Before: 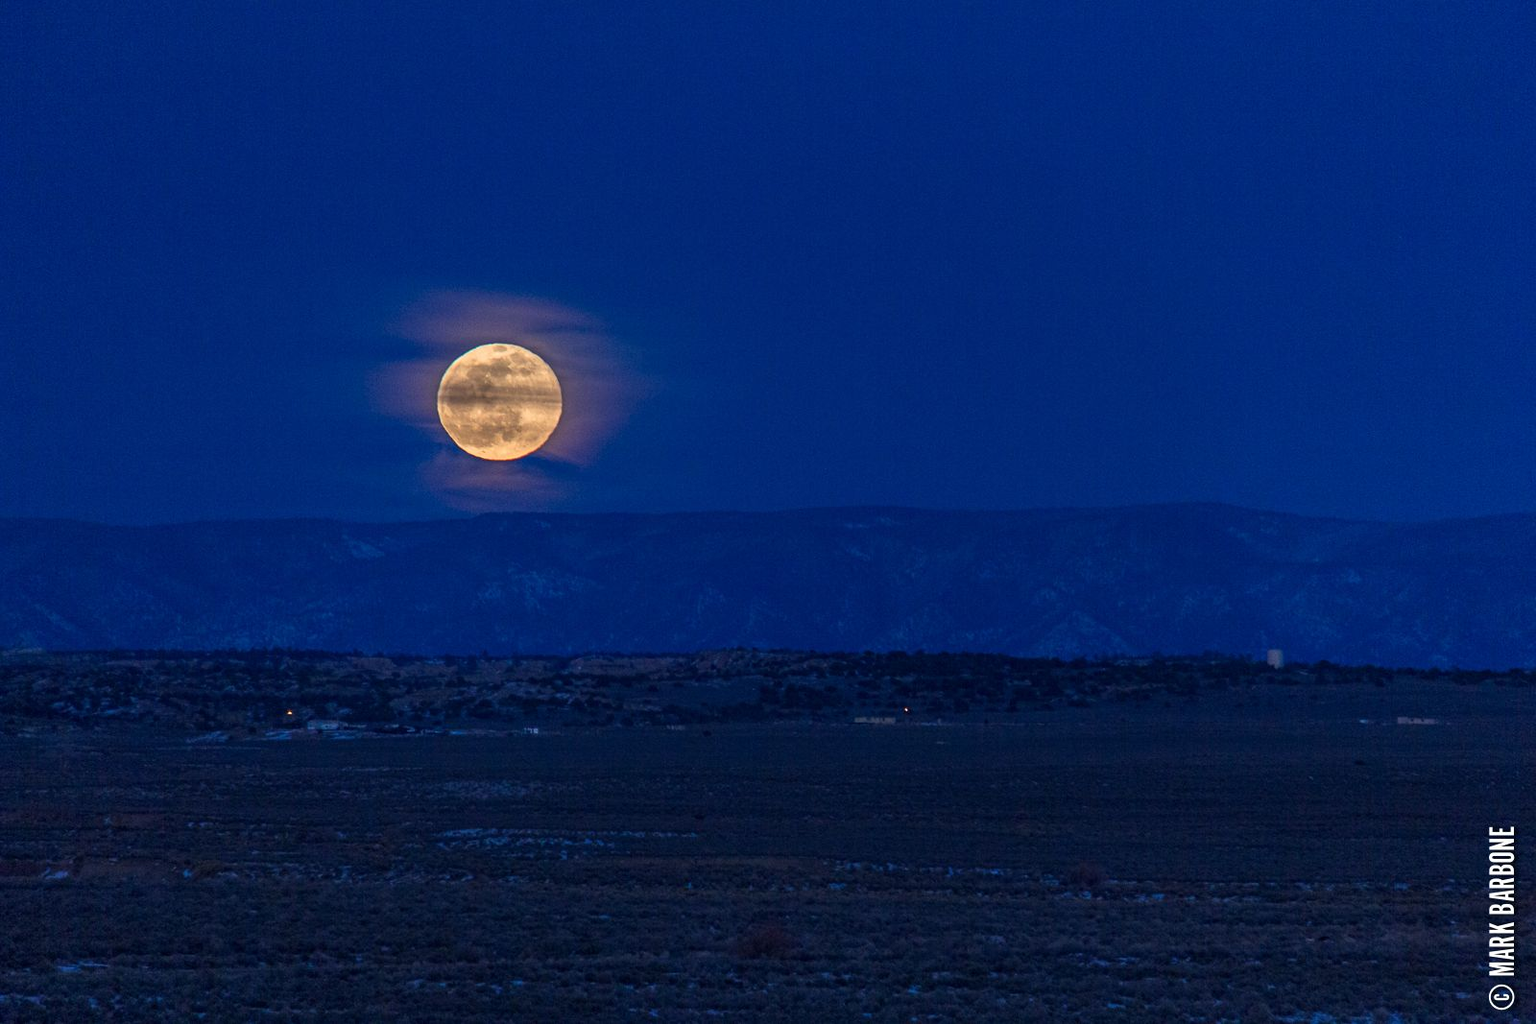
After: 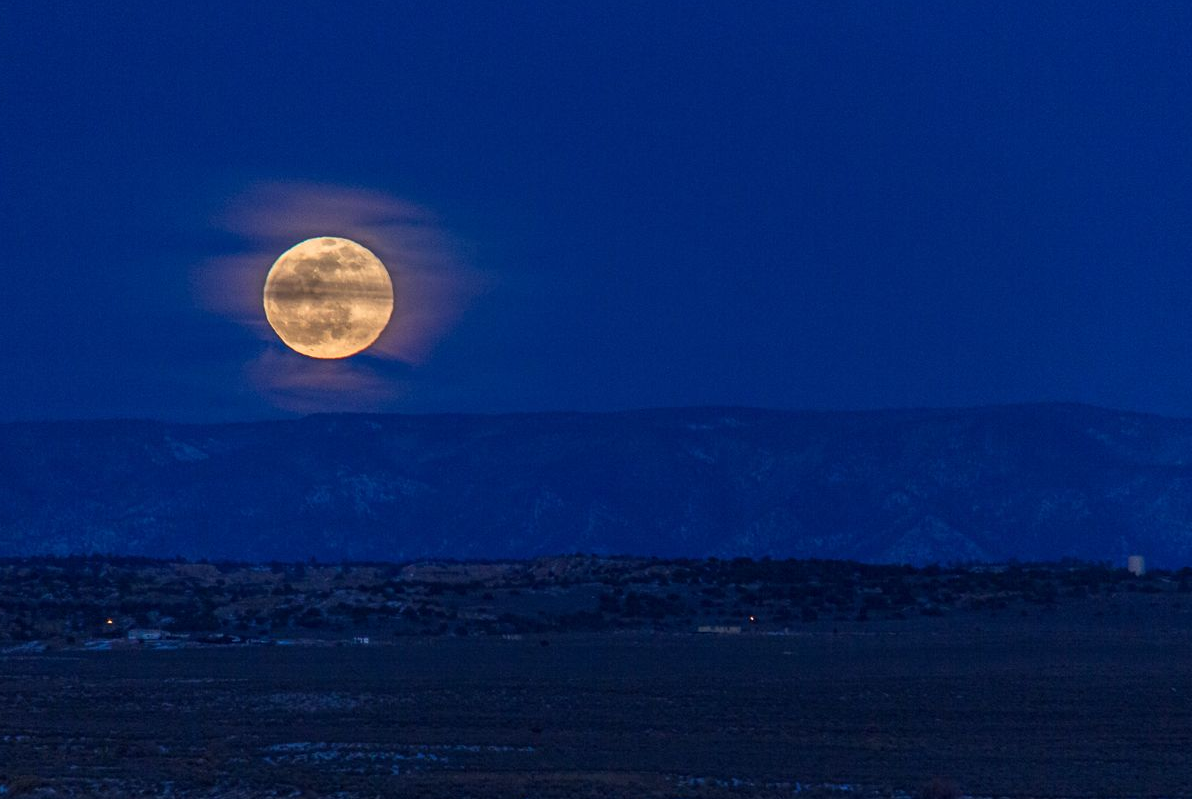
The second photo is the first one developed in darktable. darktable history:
crop and rotate: left 12.026%, top 11.388%, right 13.465%, bottom 13.725%
